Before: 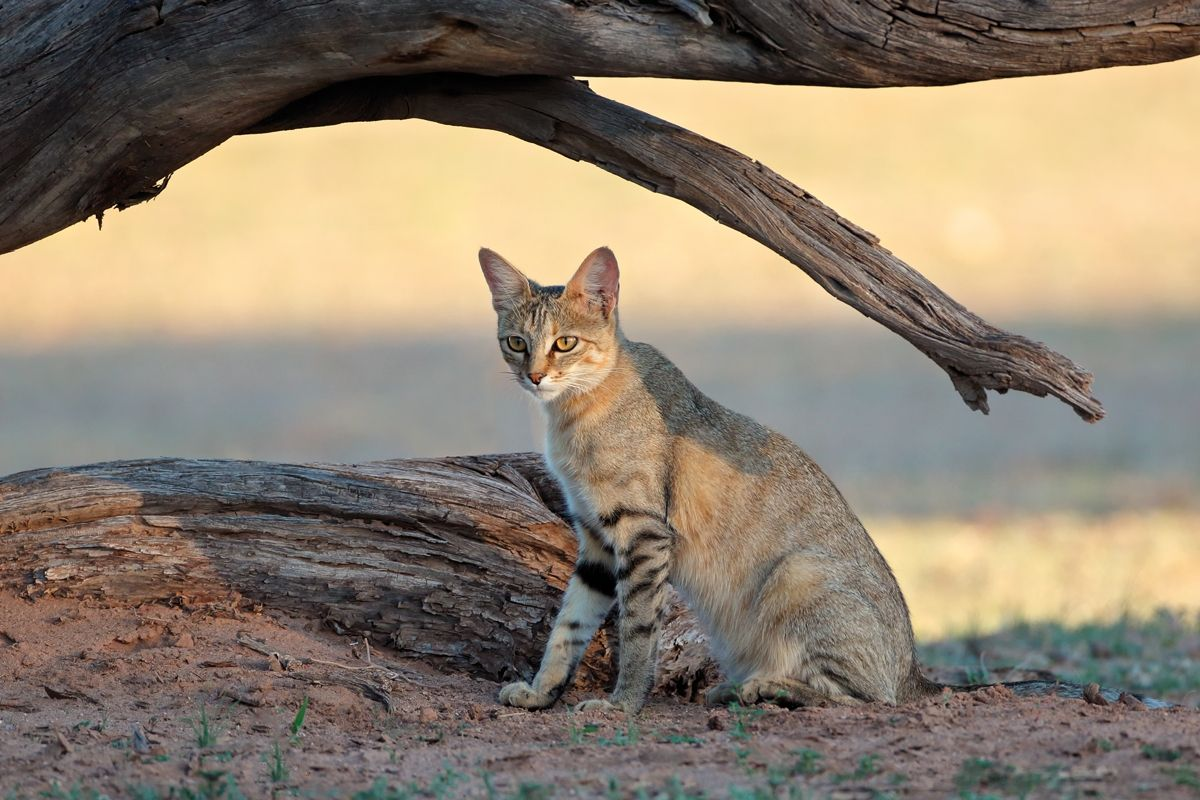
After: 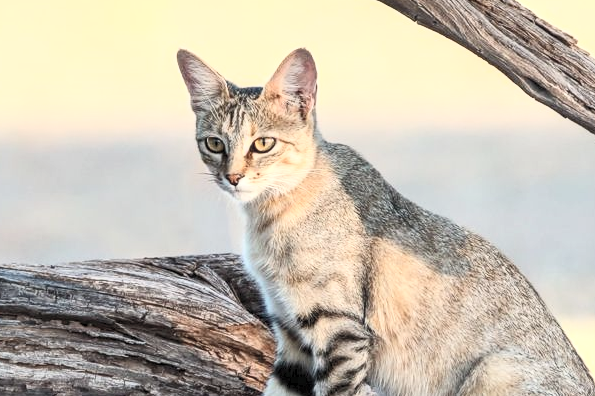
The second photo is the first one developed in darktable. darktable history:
crop: left 25.202%, top 24.888%, right 25.178%, bottom 25.535%
contrast brightness saturation: contrast 0.424, brightness 0.554, saturation -0.208
local contrast: on, module defaults
